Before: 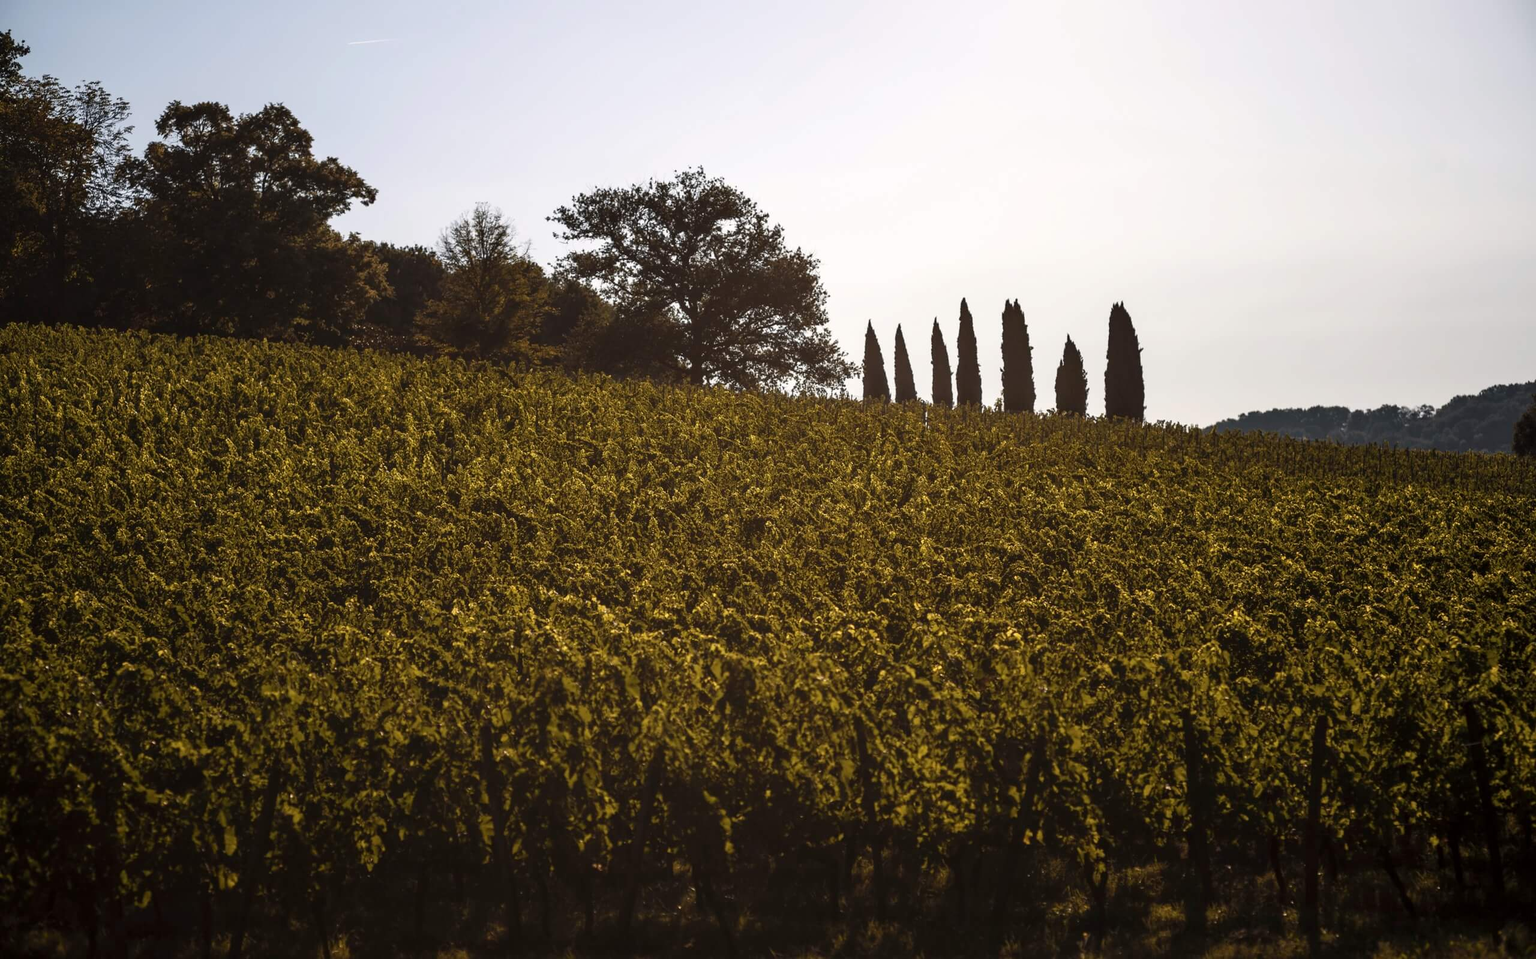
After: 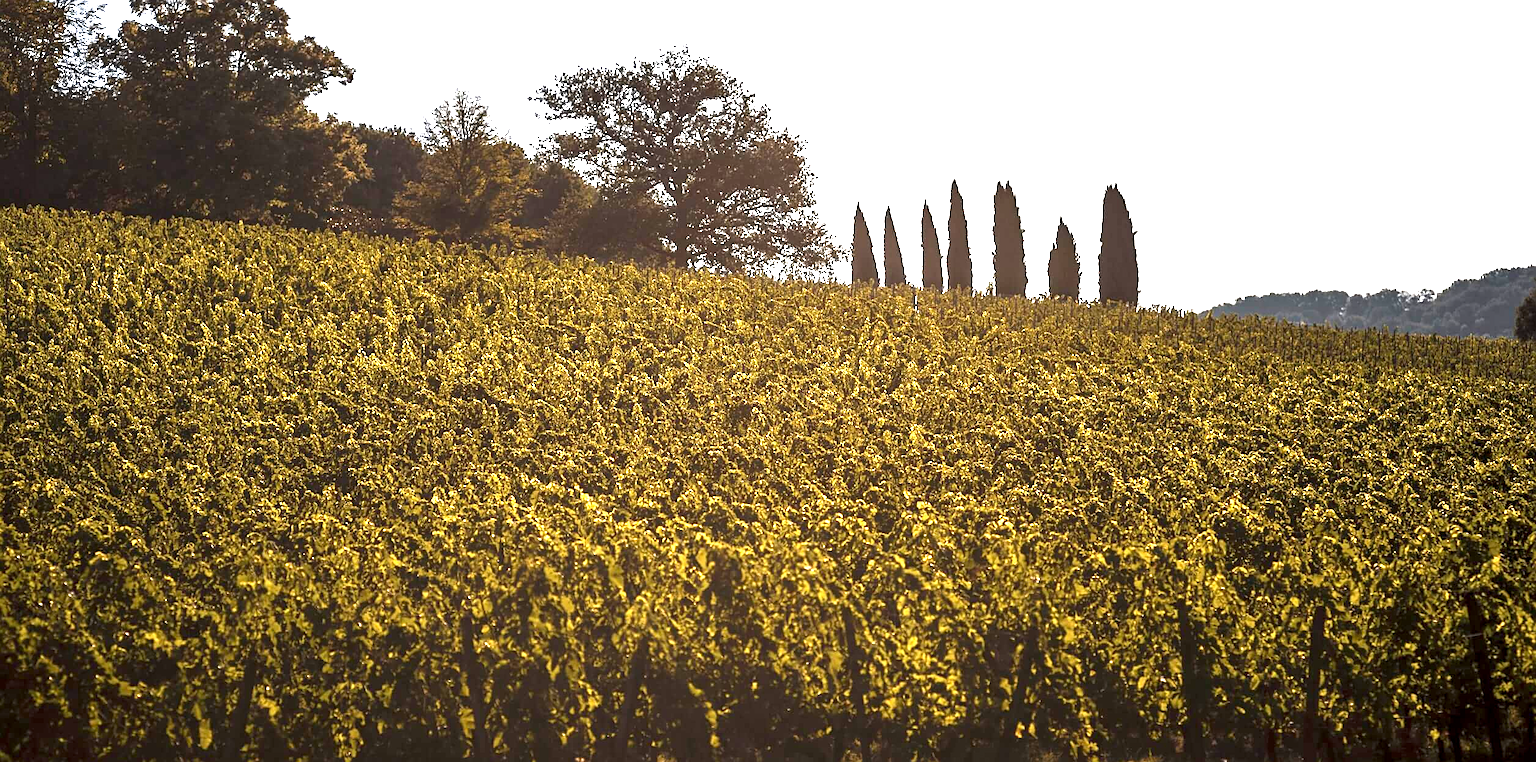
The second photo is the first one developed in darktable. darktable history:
exposure: black level correction 0.001, exposure 1.815 EV, compensate highlight preservation false
crop and rotate: left 1.919%, top 12.822%, right 0.128%, bottom 9.349%
sharpen: on, module defaults
